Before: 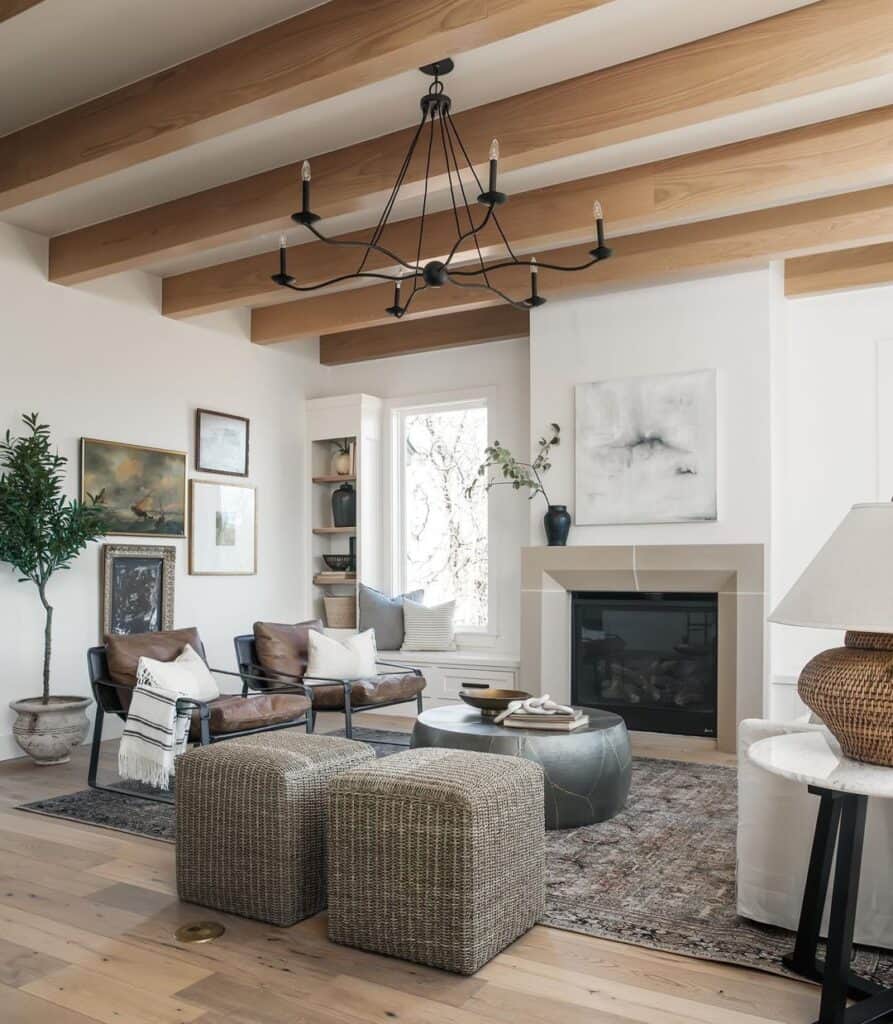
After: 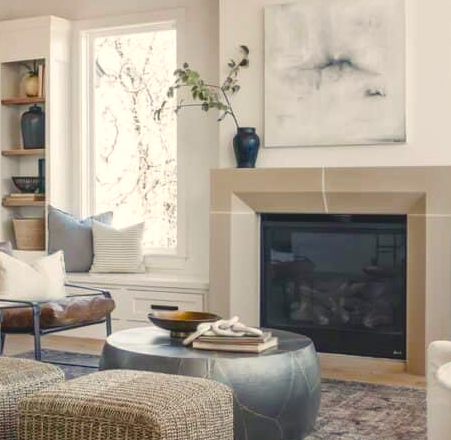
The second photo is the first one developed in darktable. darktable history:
crop: left 34.861%, top 36.964%, right 14.627%, bottom 20%
color balance rgb: shadows lift › chroma 3.124%, shadows lift › hue 278.72°, highlights gain › chroma 2.979%, highlights gain › hue 73.79°, perceptual saturation grading › global saturation 39.377%, perceptual saturation grading › highlights -25.8%, perceptual saturation grading › mid-tones 35.34%, perceptual saturation grading › shadows 35.335%, global vibrance 10.046%, contrast 15.141%, saturation formula JzAzBz (2021)
contrast brightness saturation: contrast -0.151, brightness 0.042, saturation -0.125
